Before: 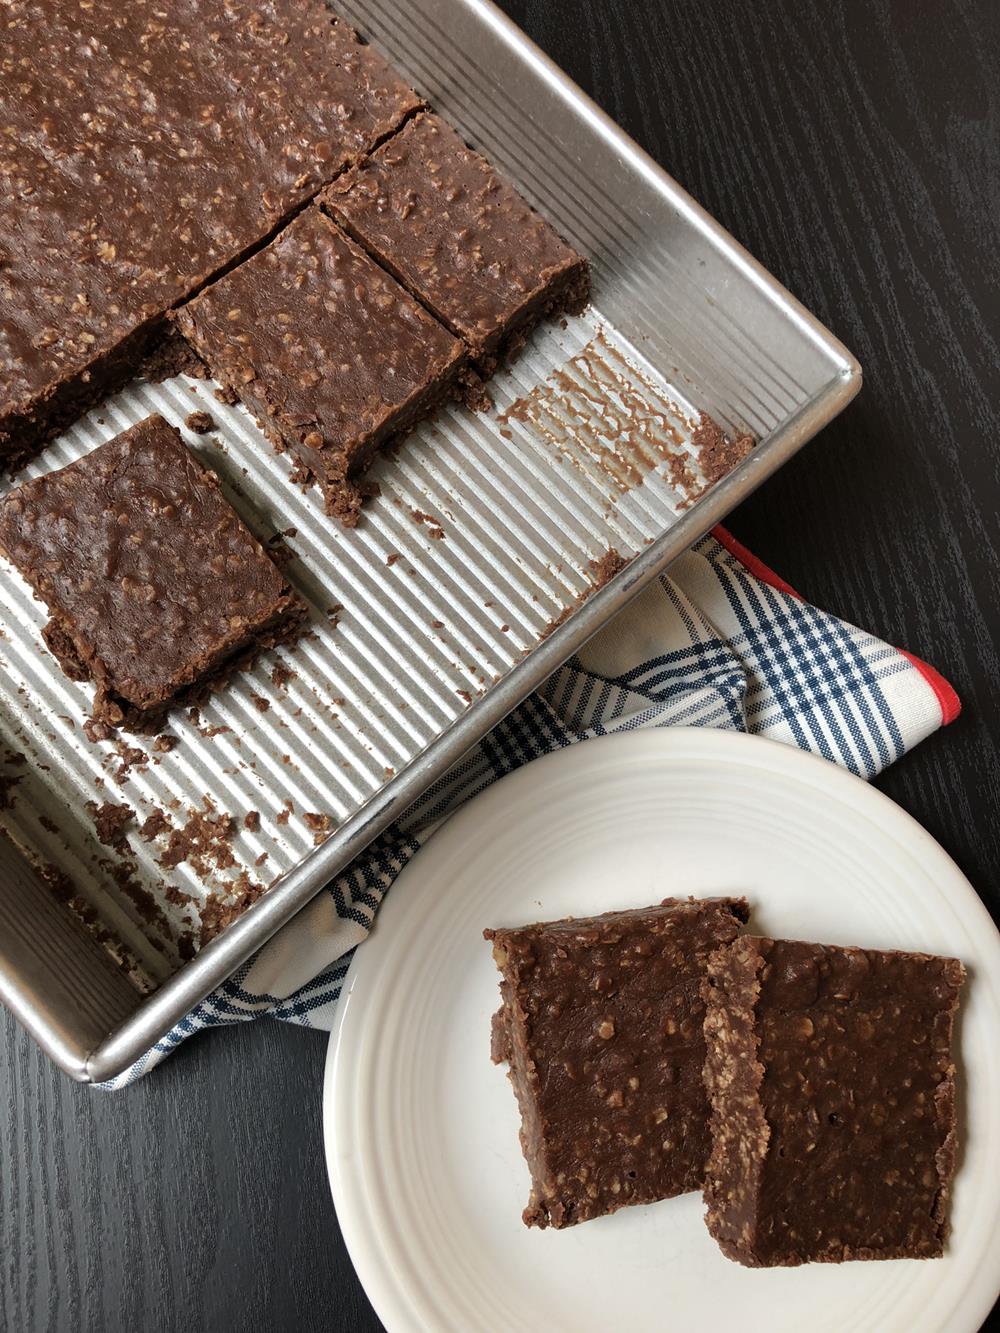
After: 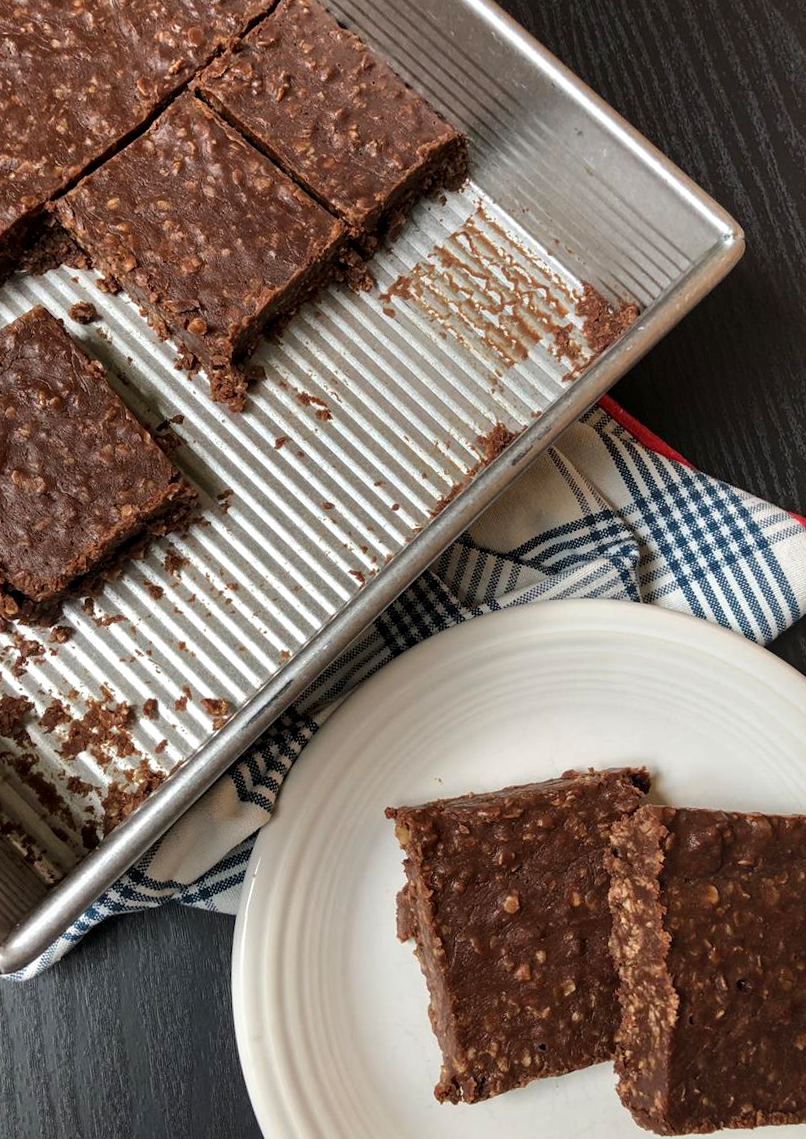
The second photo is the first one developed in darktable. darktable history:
rotate and perspective: rotation -2.12°, lens shift (vertical) 0.009, lens shift (horizontal) -0.008, automatic cropping original format, crop left 0.036, crop right 0.964, crop top 0.05, crop bottom 0.959
crop: left 9.807%, top 6.259%, right 7.334%, bottom 2.177%
local contrast: on, module defaults
